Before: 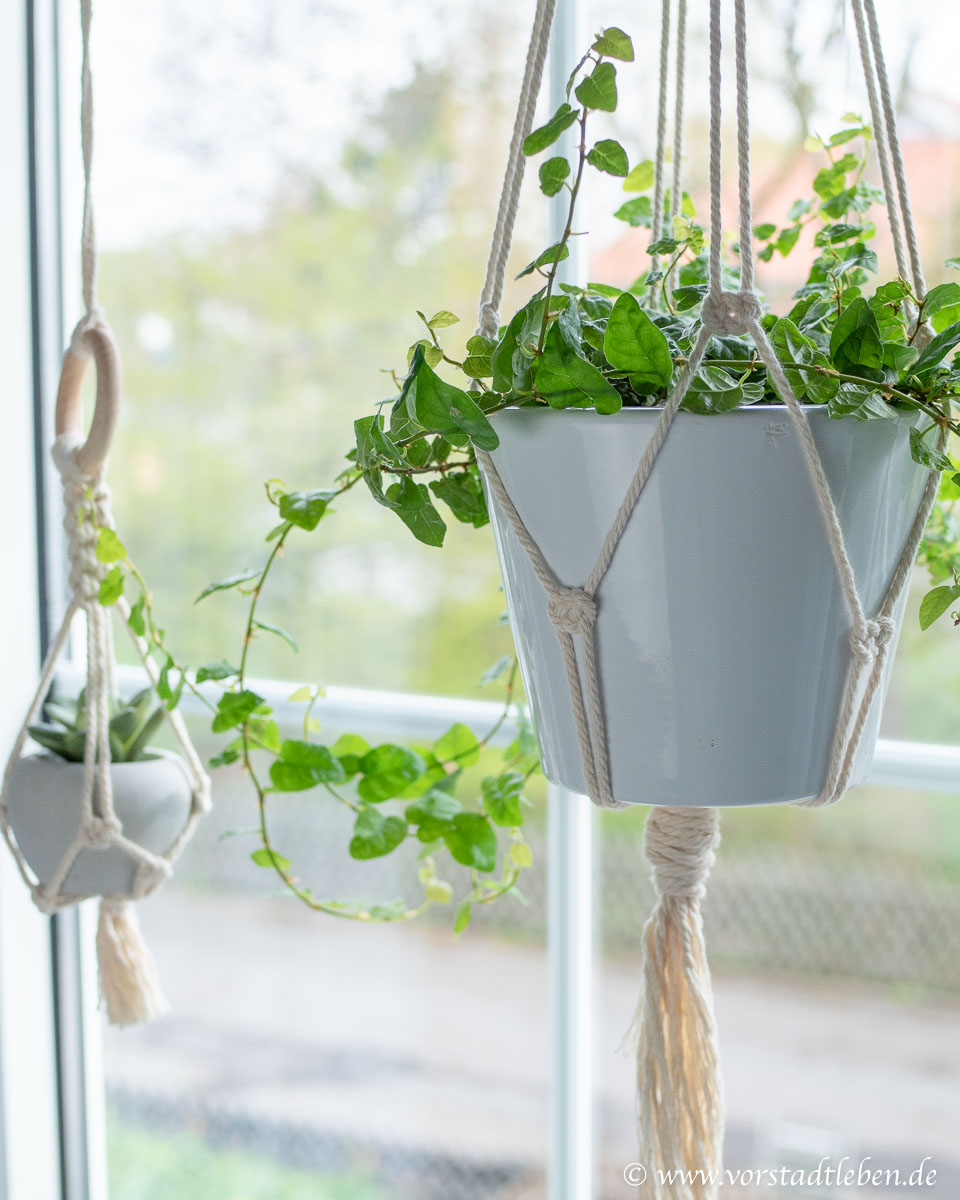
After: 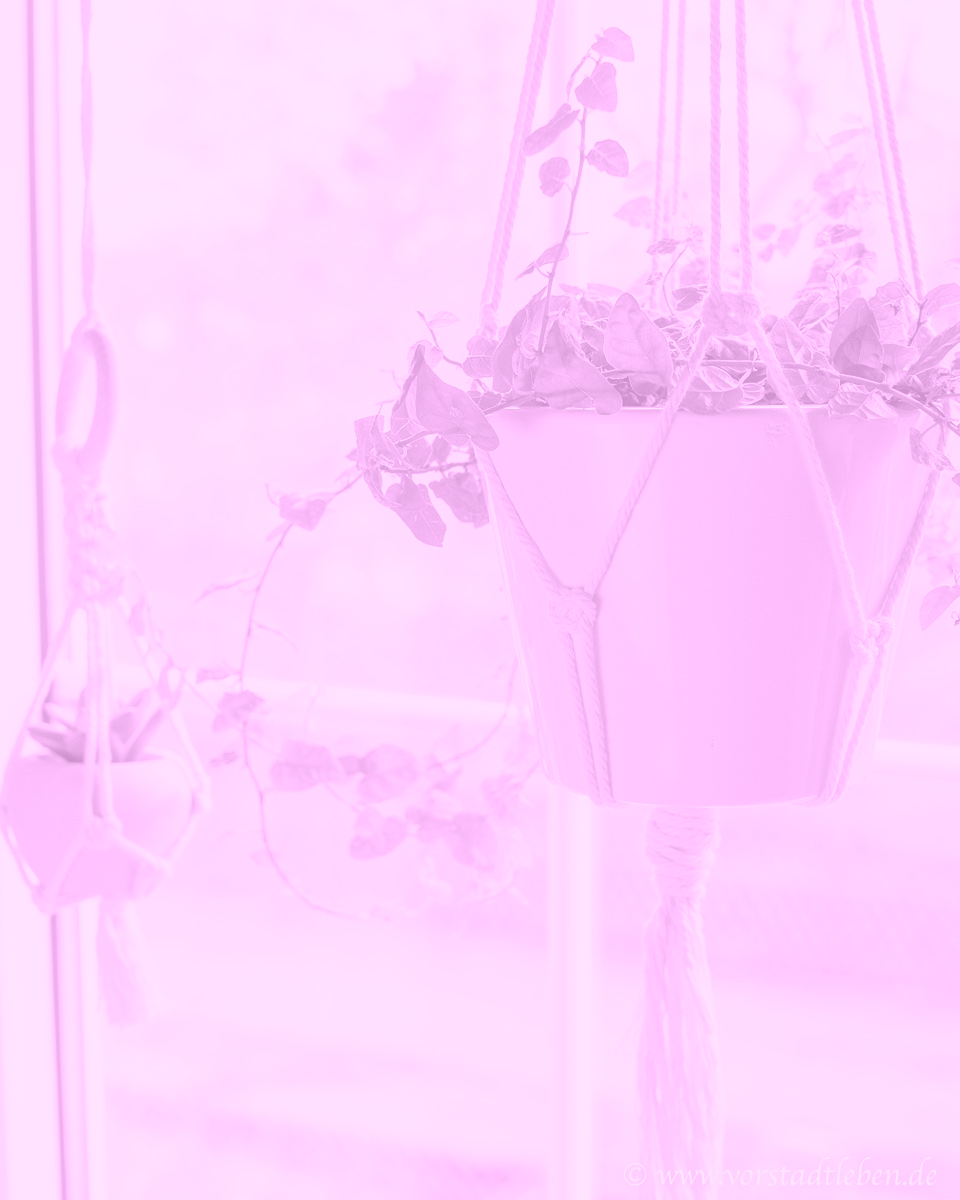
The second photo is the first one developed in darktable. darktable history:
contrast brightness saturation: contrast 0.05
colorize: hue 331.2°, saturation 69%, source mix 30.28%, lightness 69.02%, version 1
